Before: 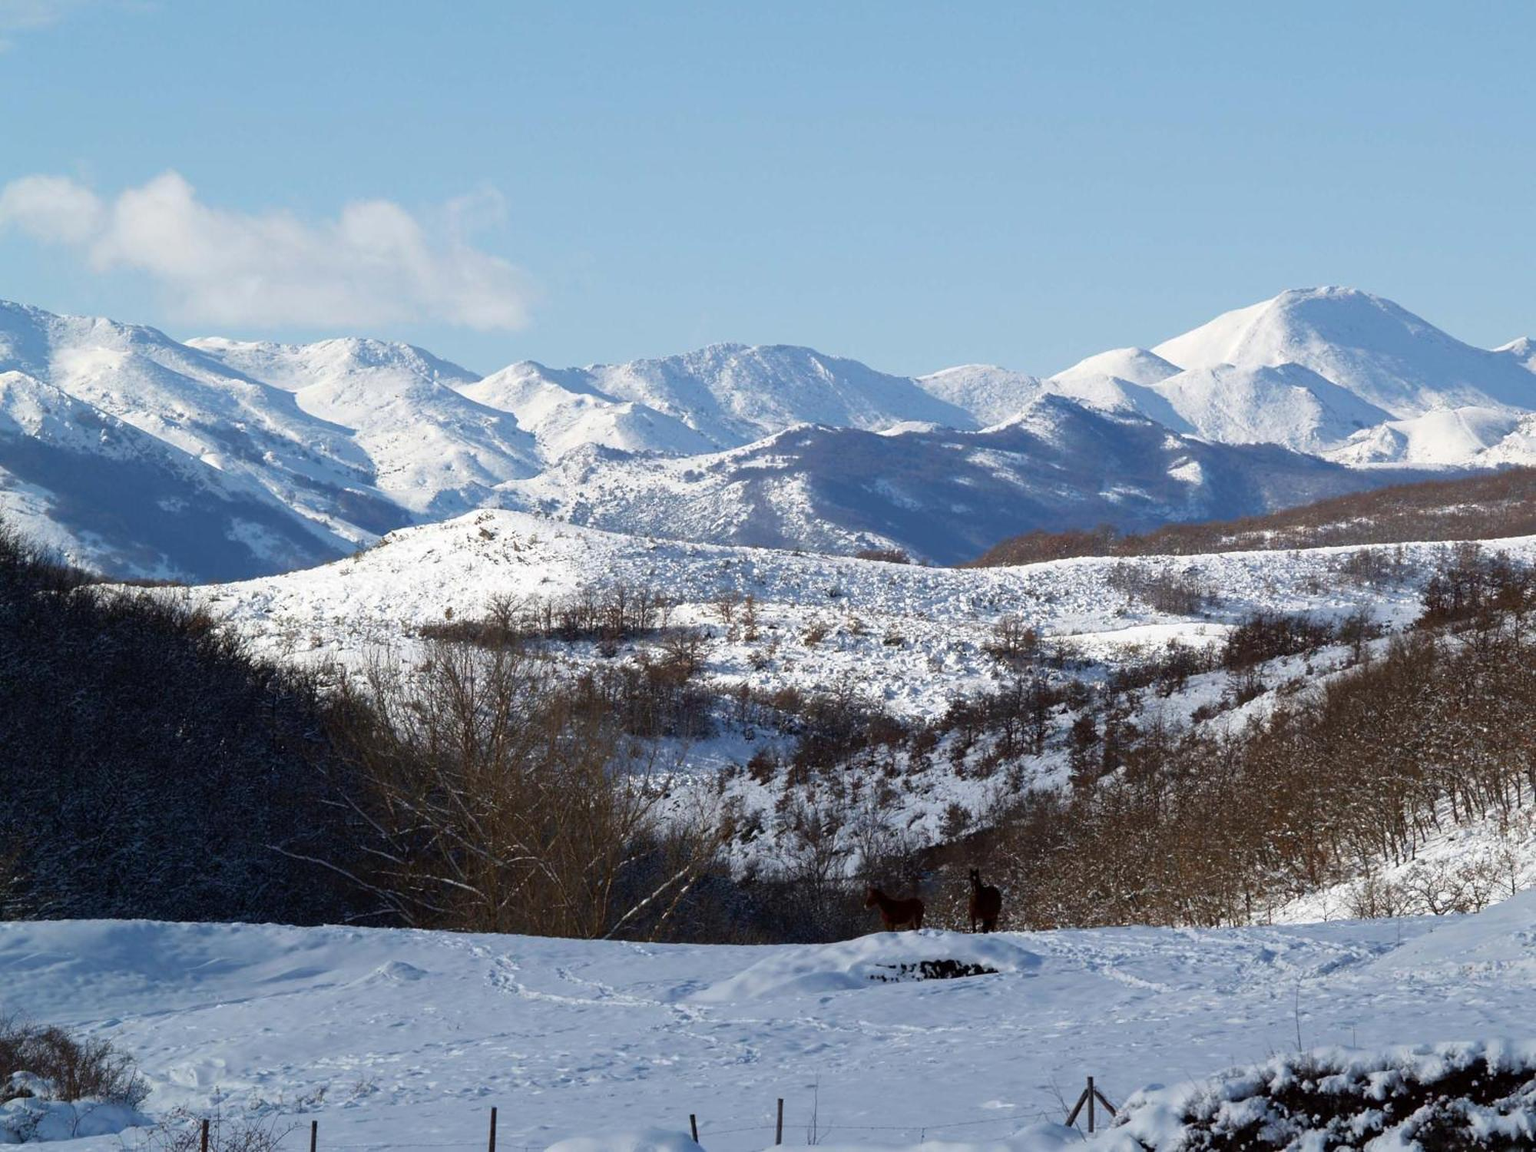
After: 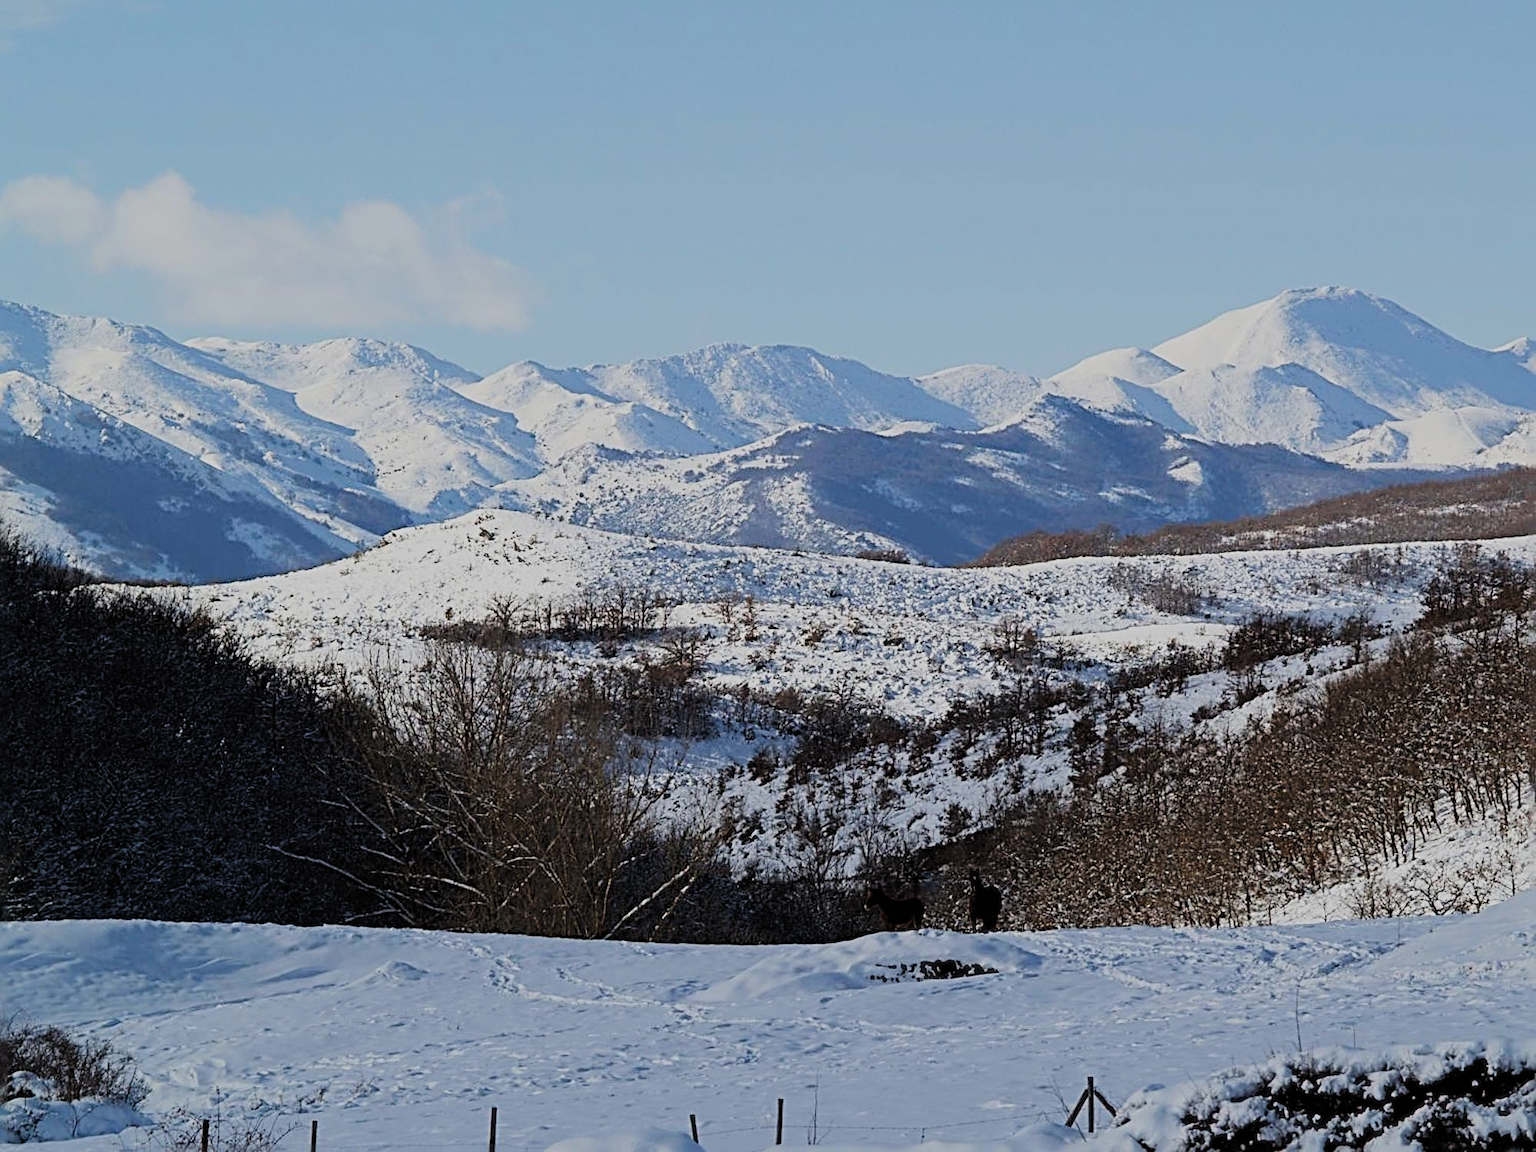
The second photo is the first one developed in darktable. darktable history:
sharpen: radius 3.69, amount 0.918
filmic rgb: black relative exposure -6.97 EV, white relative exposure 5.63 EV, hardness 2.84, preserve chrominance RGB euclidean norm, color science v5 (2021), contrast in shadows safe, contrast in highlights safe
